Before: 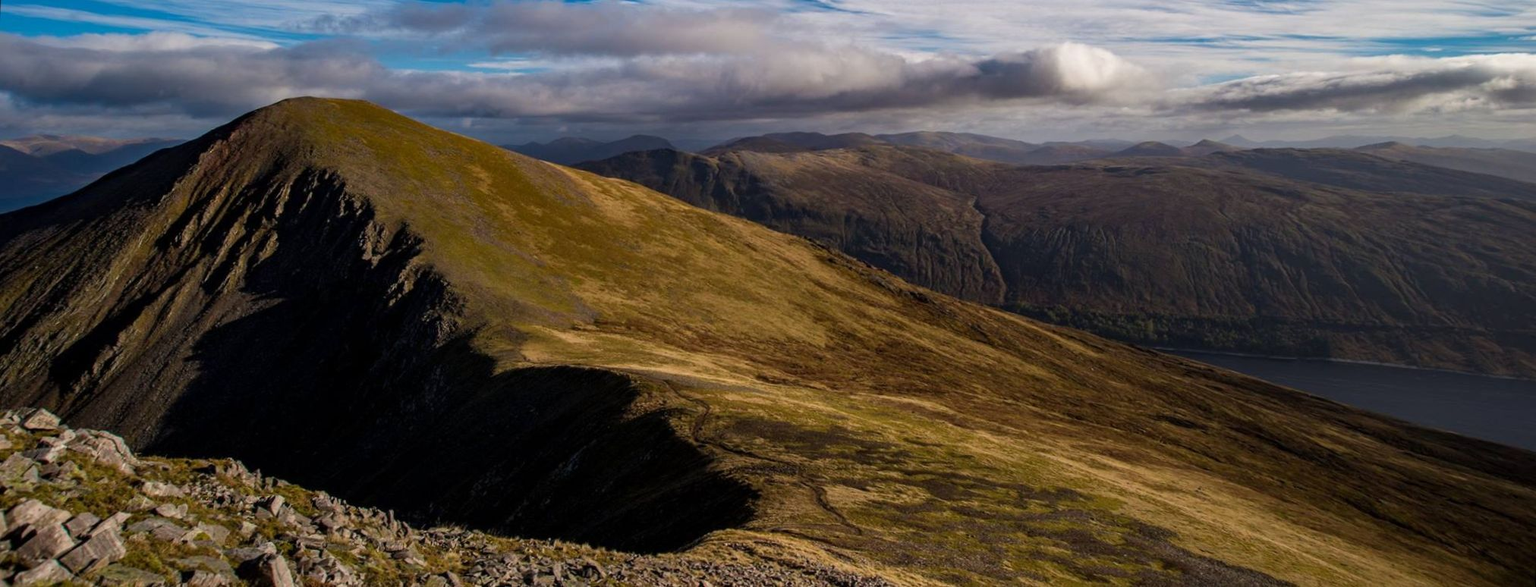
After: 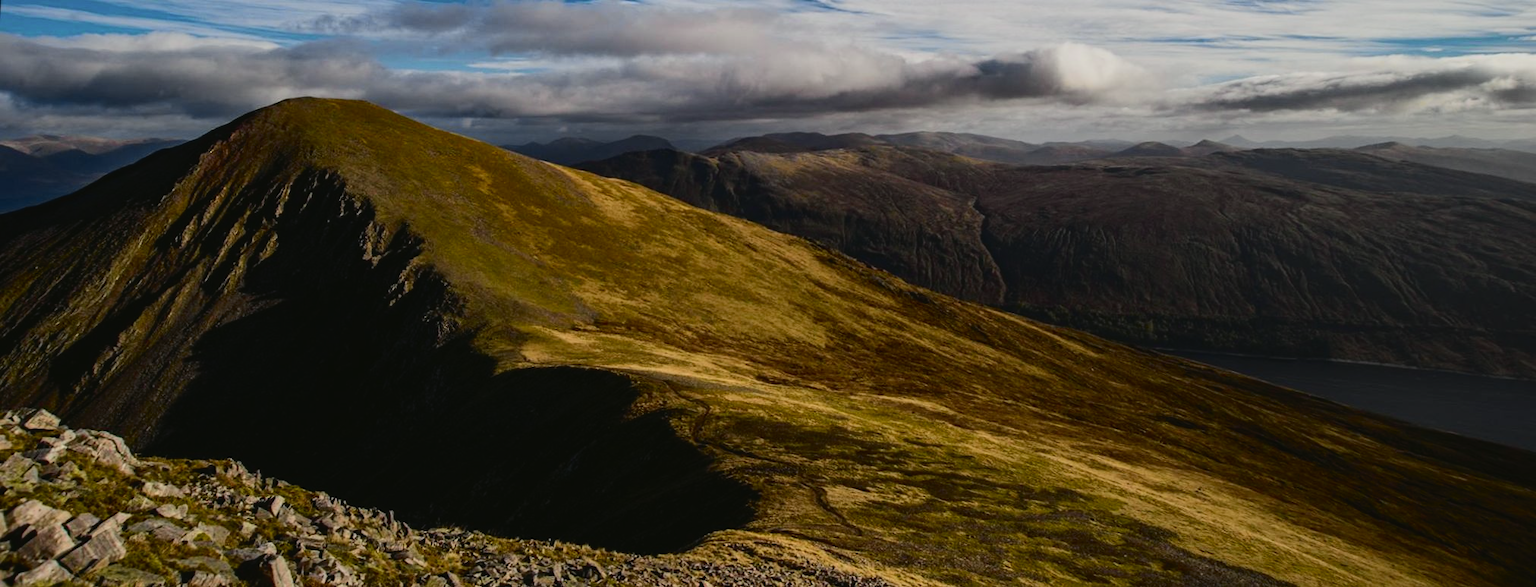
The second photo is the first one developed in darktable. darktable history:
exposure: exposure -0.492 EV, compensate highlight preservation false
tone curve: curves: ch0 [(0, 0.03) (0.113, 0.087) (0.207, 0.184) (0.515, 0.612) (0.712, 0.793) (1, 0.946)]; ch1 [(0, 0) (0.172, 0.123) (0.317, 0.279) (0.407, 0.401) (0.476, 0.482) (0.505, 0.499) (0.534, 0.534) (0.632, 0.645) (0.726, 0.745) (1, 1)]; ch2 [(0, 0) (0.411, 0.424) (0.476, 0.492) (0.521, 0.524) (0.541, 0.559) (0.65, 0.699) (1, 1)], color space Lab, independent channels, preserve colors none
